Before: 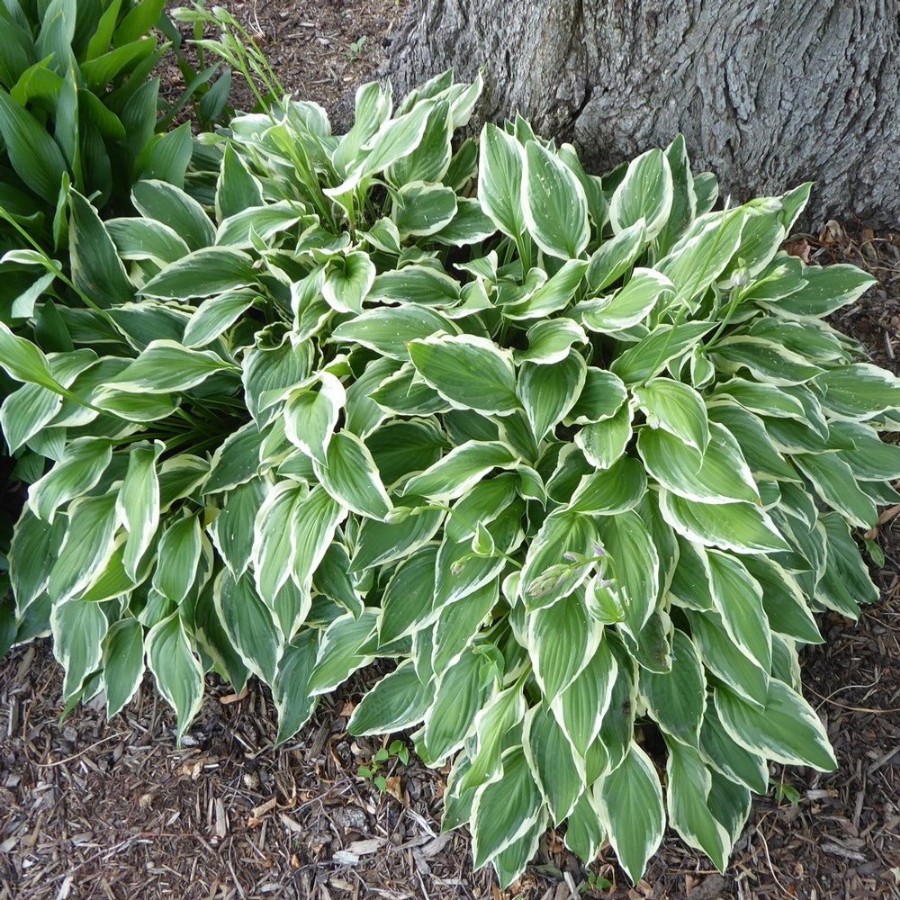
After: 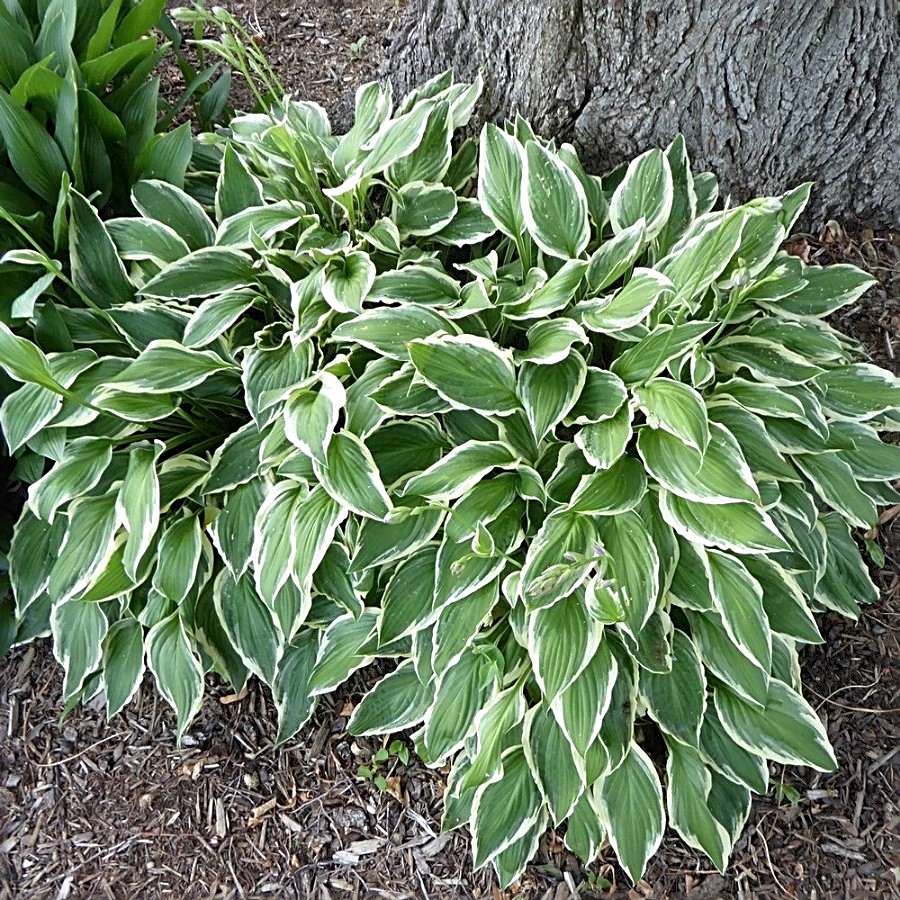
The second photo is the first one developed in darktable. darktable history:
sharpen: radius 2.548, amount 0.641
shadows and highlights: shadows 36.79, highlights -27.69, soften with gaussian
local contrast: highlights 101%, shadows 102%, detail 119%, midtone range 0.2
color correction: highlights b* -0.041, saturation 0.979
exposure: compensate highlight preservation false
